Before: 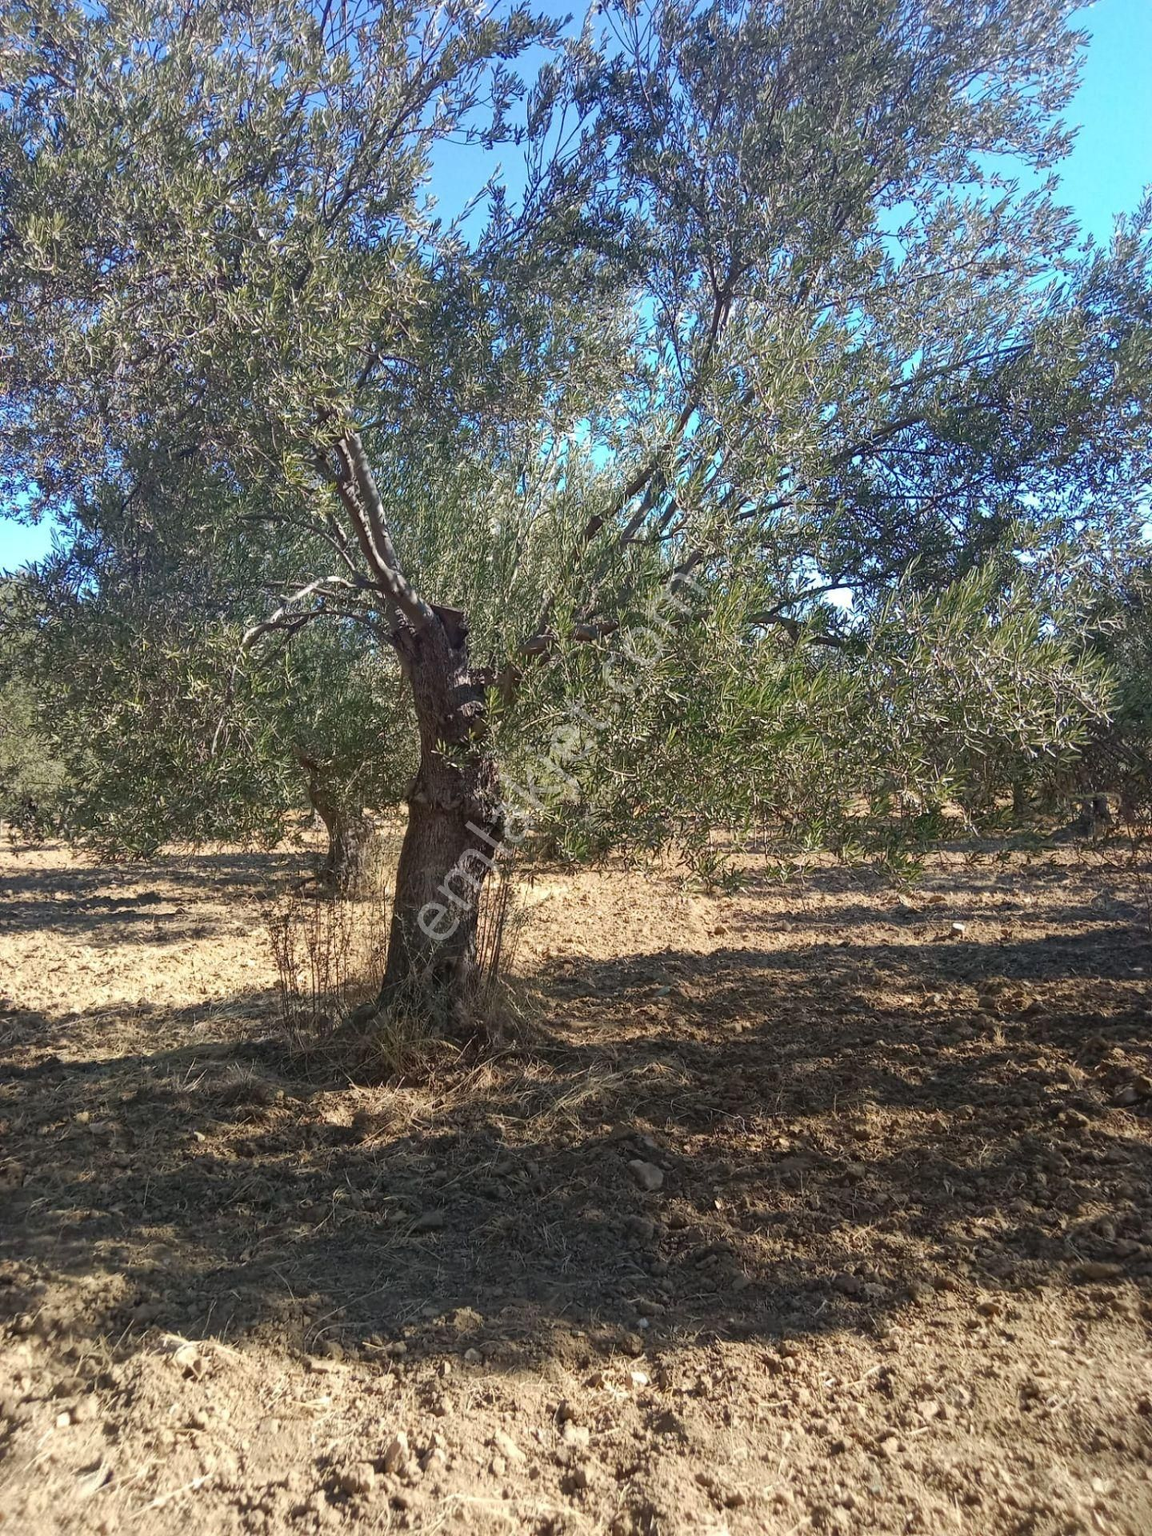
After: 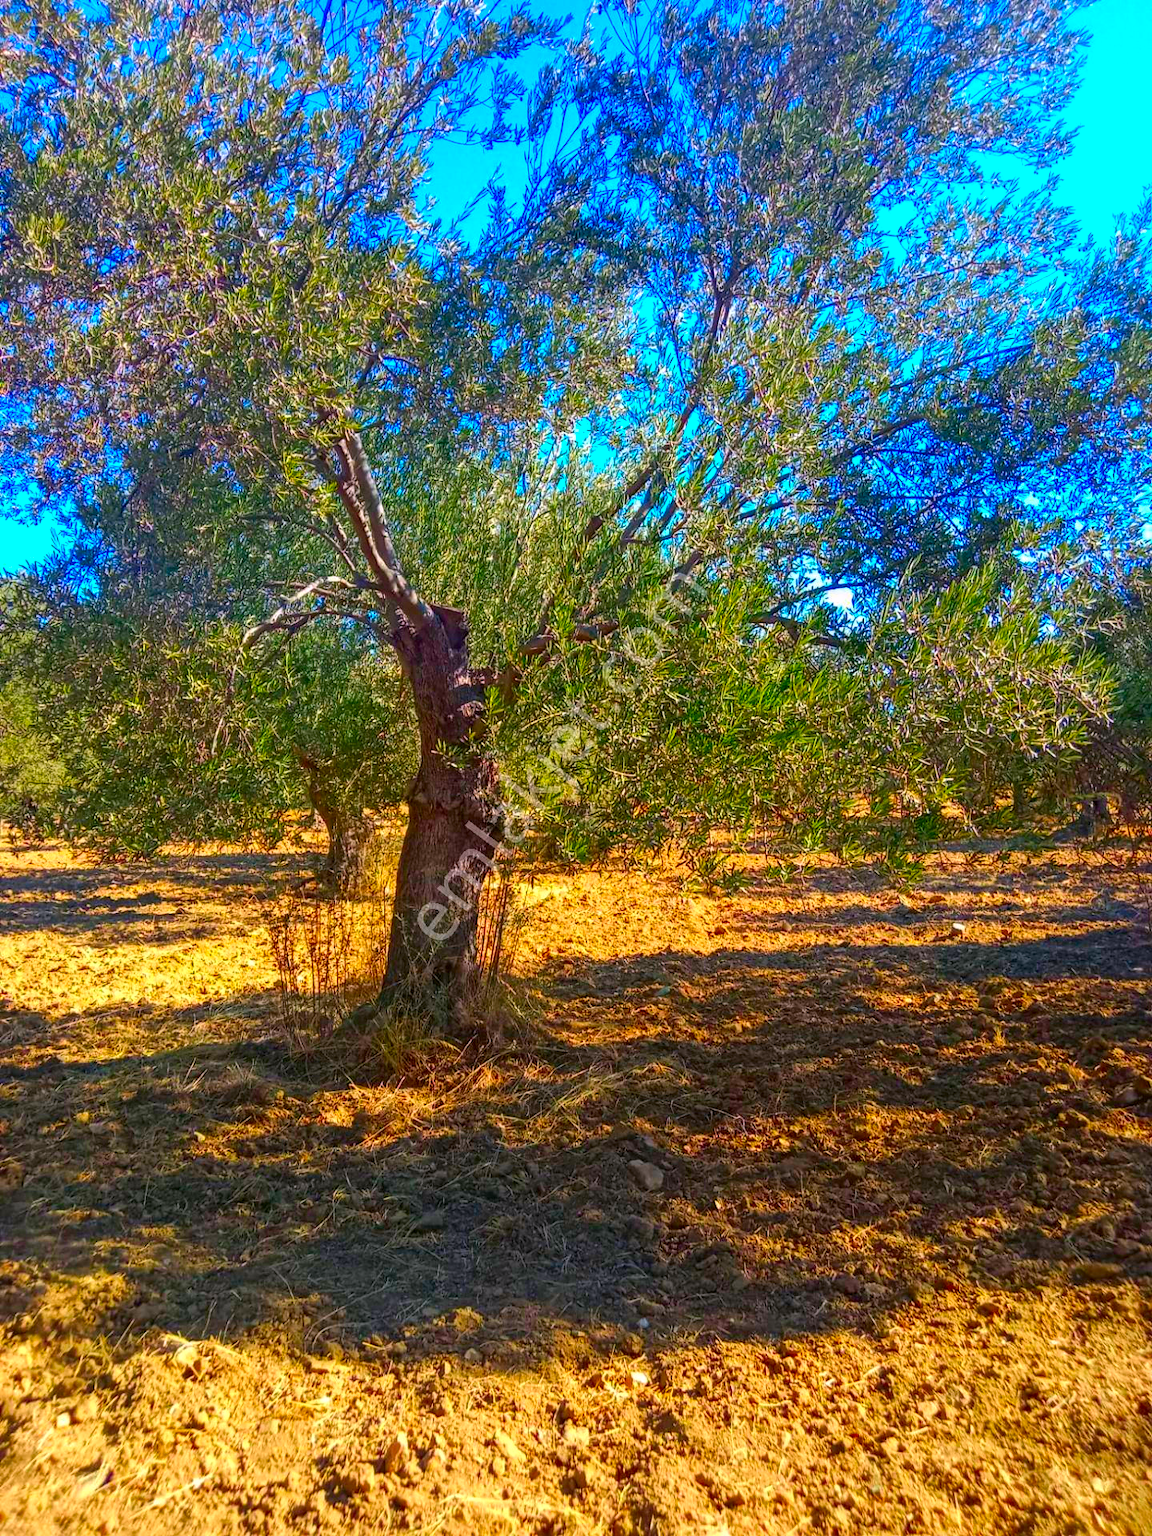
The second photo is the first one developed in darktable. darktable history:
local contrast: on, module defaults
color balance rgb: perceptual saturation grading › global saturation 20%, global vibrance 20%
color correction: highlights a* 1.59, highlights b* -1.7, saturation 2.48
